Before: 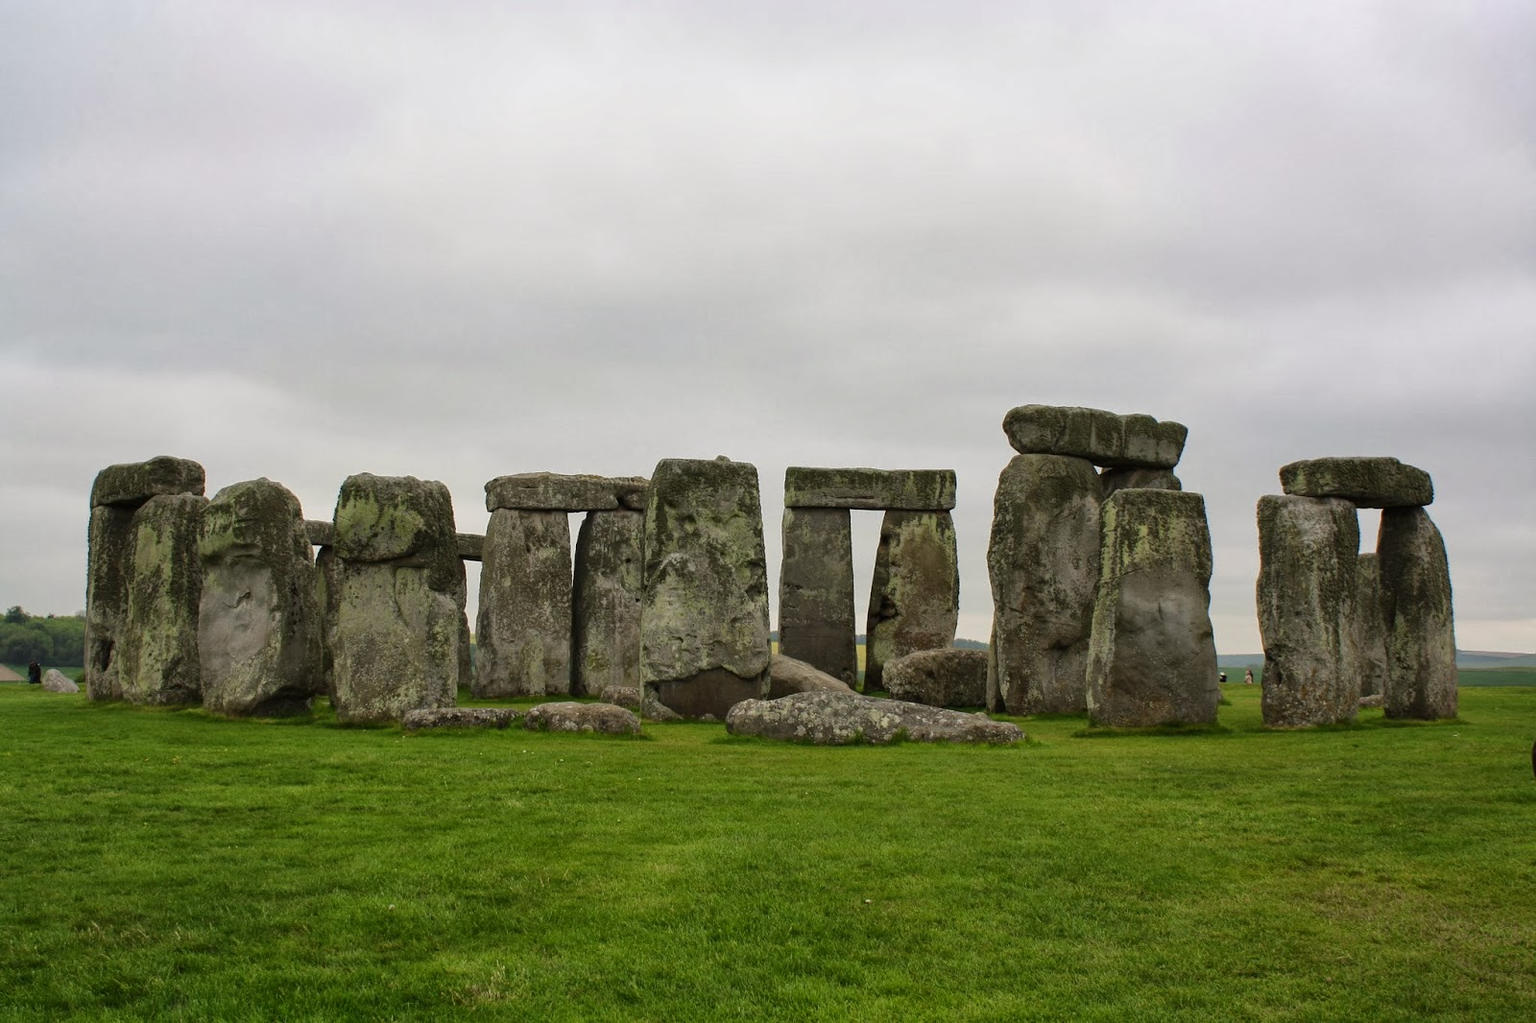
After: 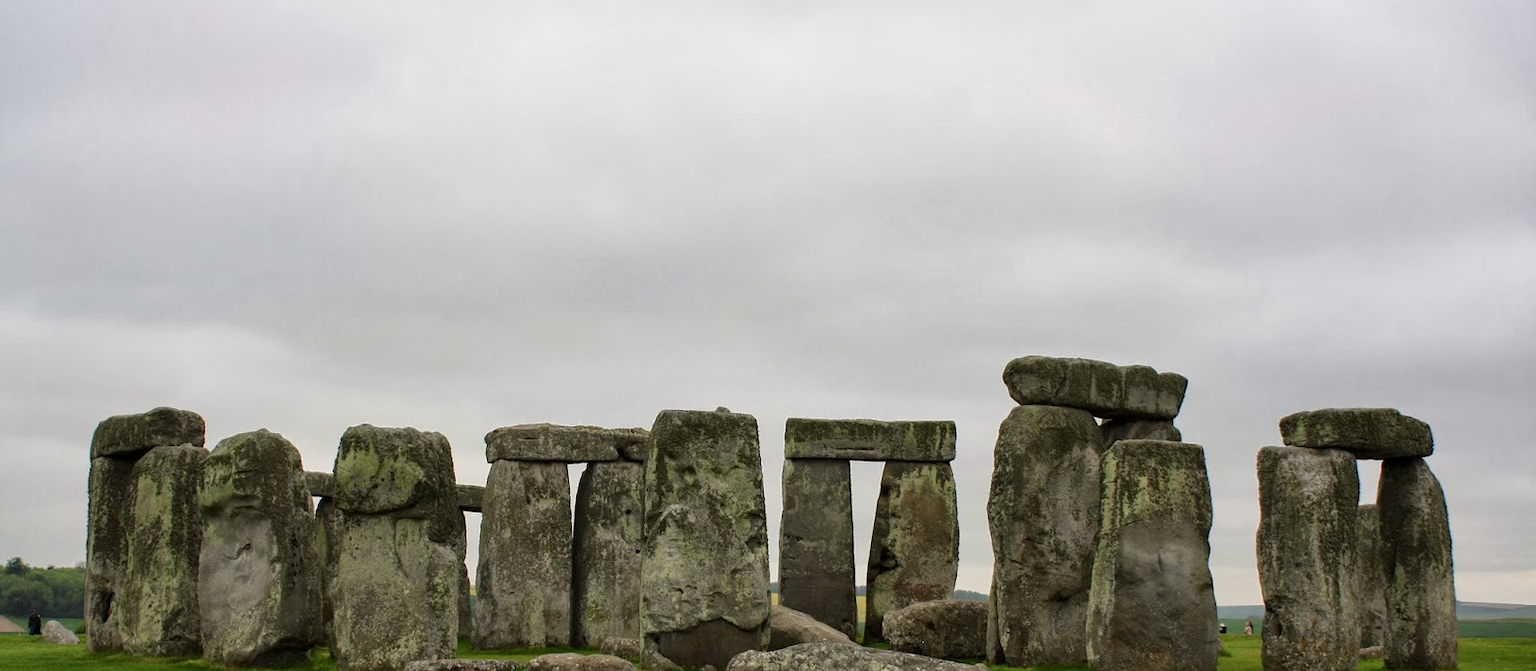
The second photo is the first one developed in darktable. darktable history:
crop and rotate: top 4.848%, bottom 29.503%
contrast equalizer: octaves 7, y [[0.6 ×6], [0.55 ×6], [0 ×6], [0 ×6], [0 ×6]], mix 0.15
